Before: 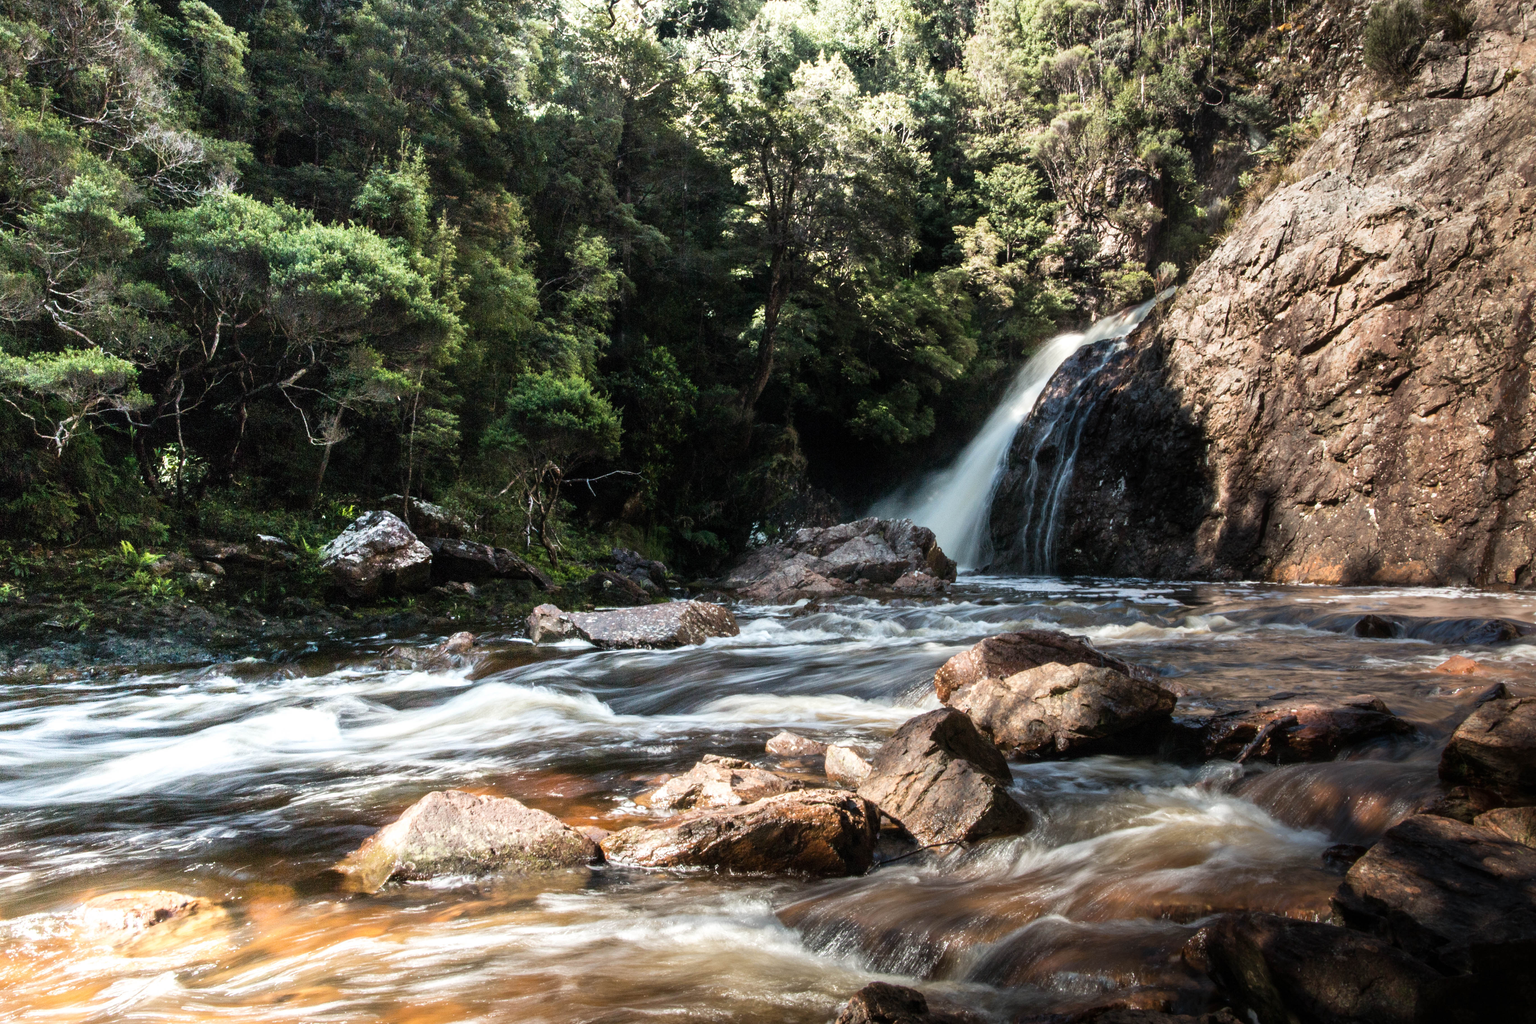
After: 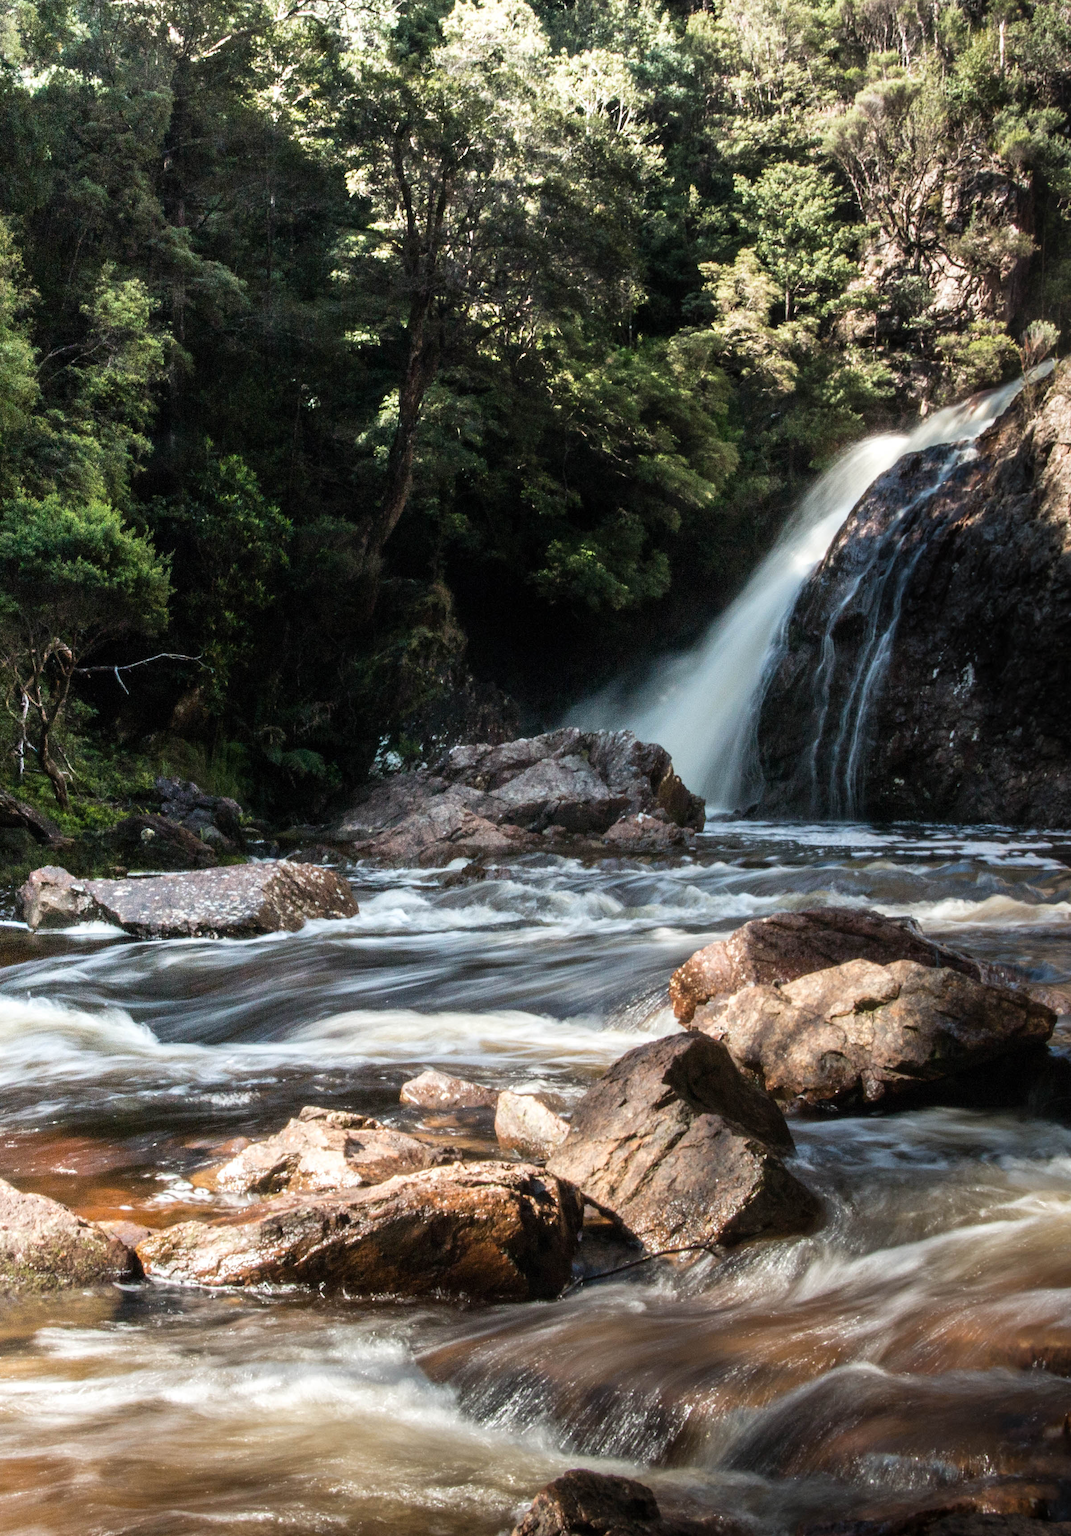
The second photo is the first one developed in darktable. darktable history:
crop: left 33.546%, top 6.02%, right 22.752%
